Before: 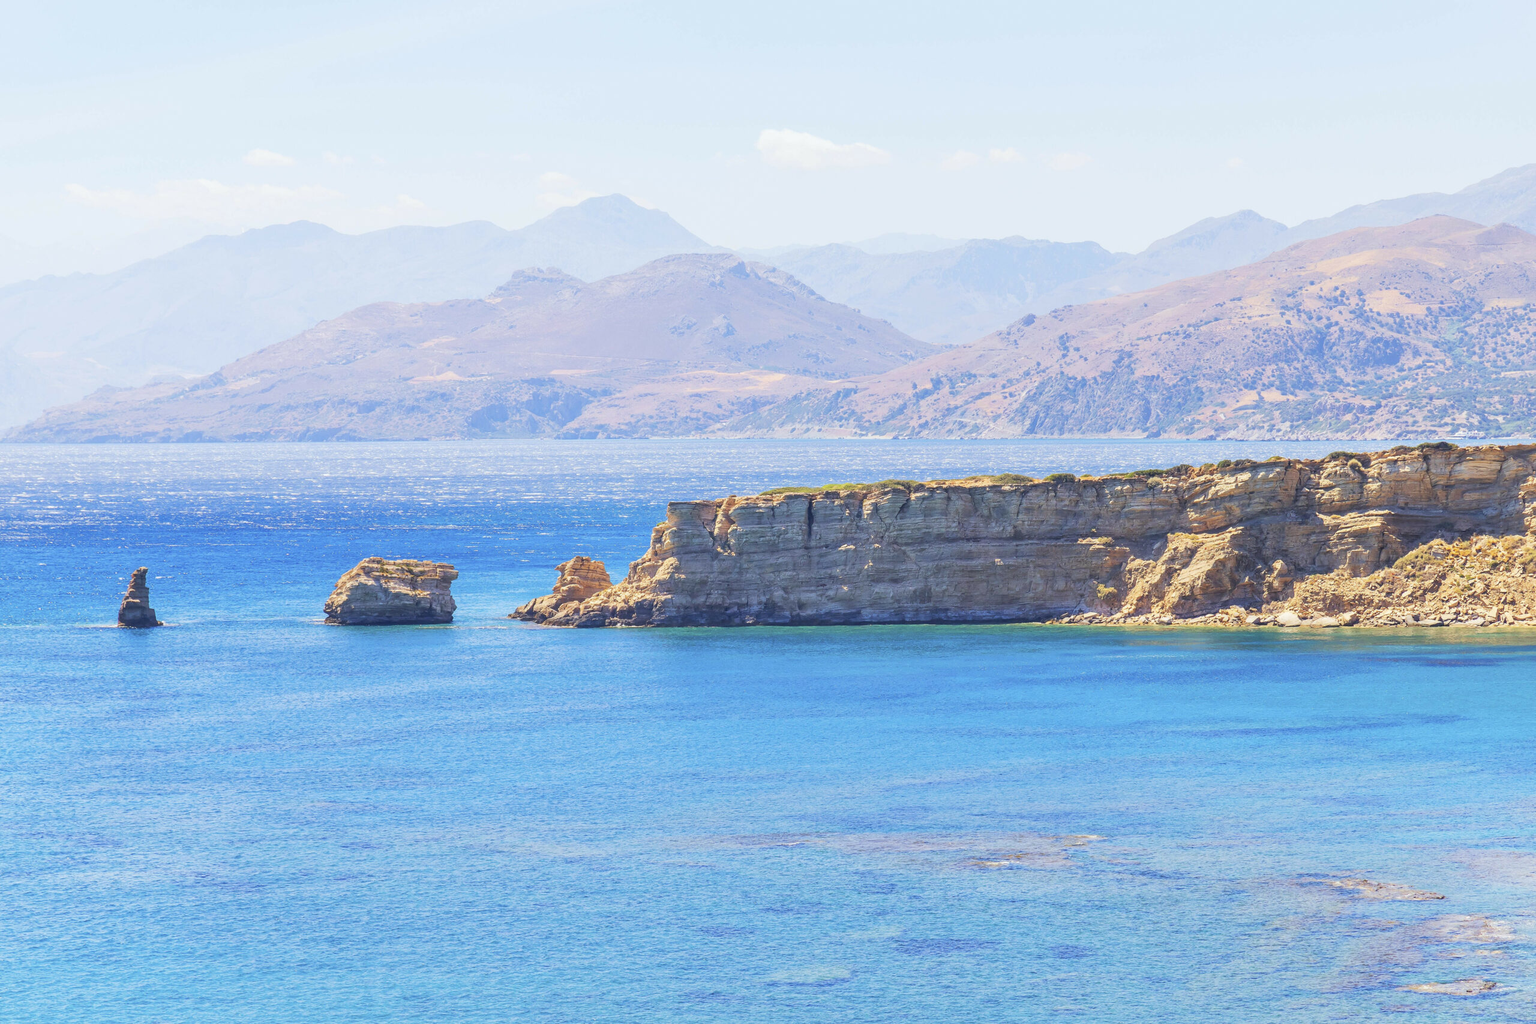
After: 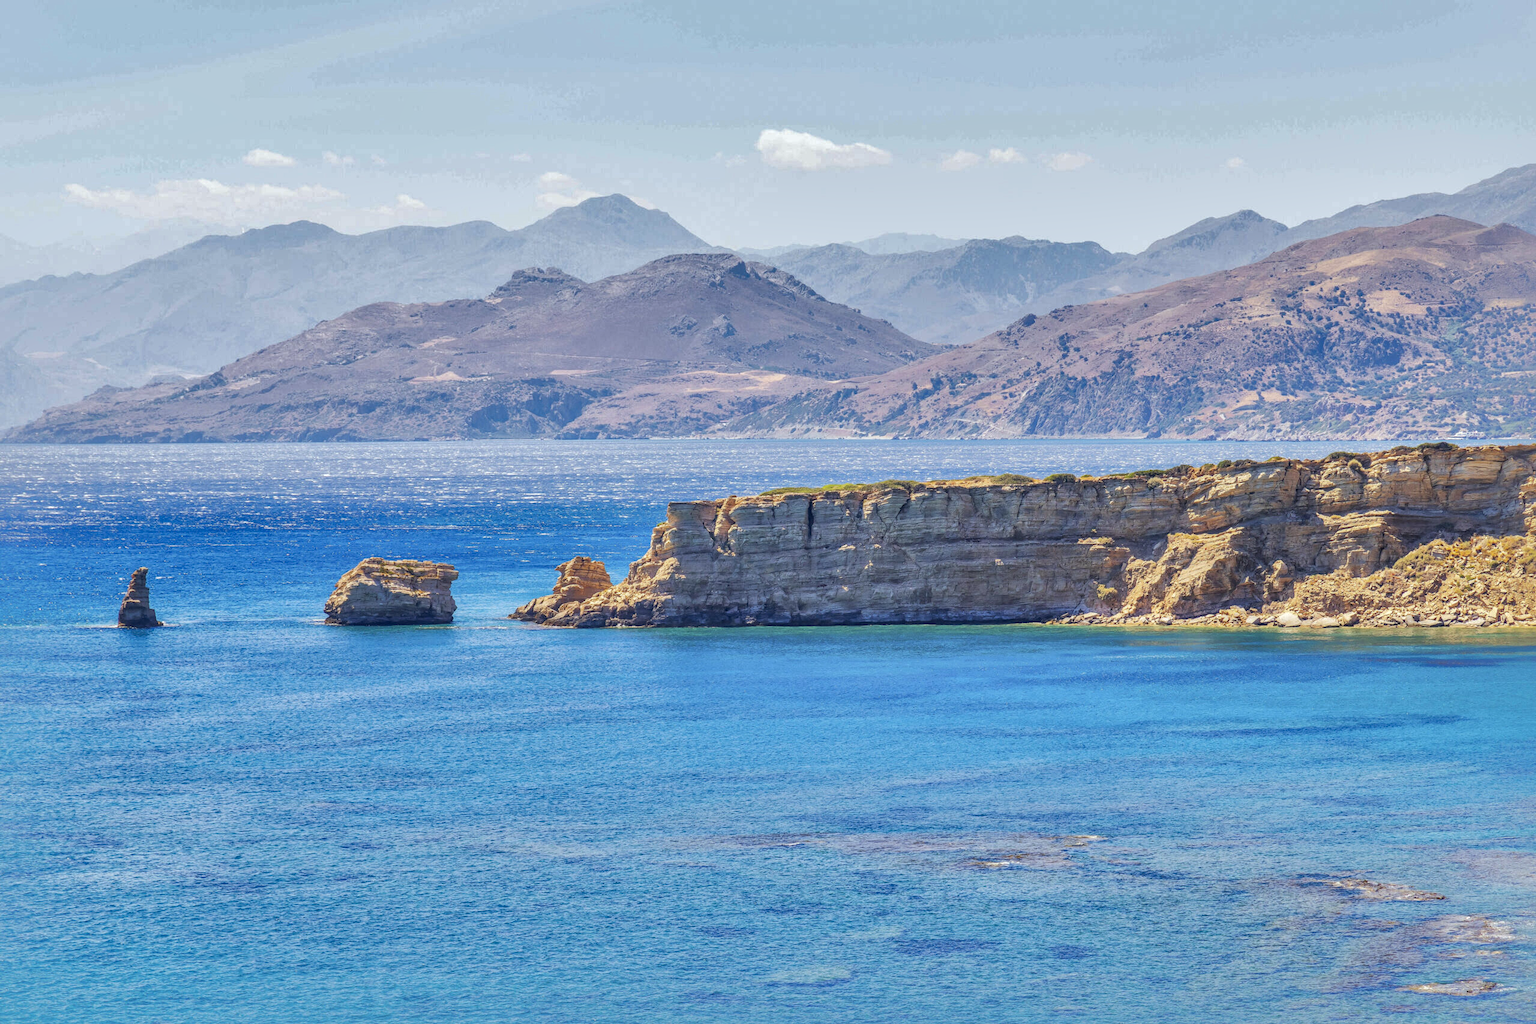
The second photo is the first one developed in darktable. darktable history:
shadows and highlights: shadows 25, highlights -70
local contrast: highlights 40%, shadows 60%, detail 136%, midtone range 0.514
